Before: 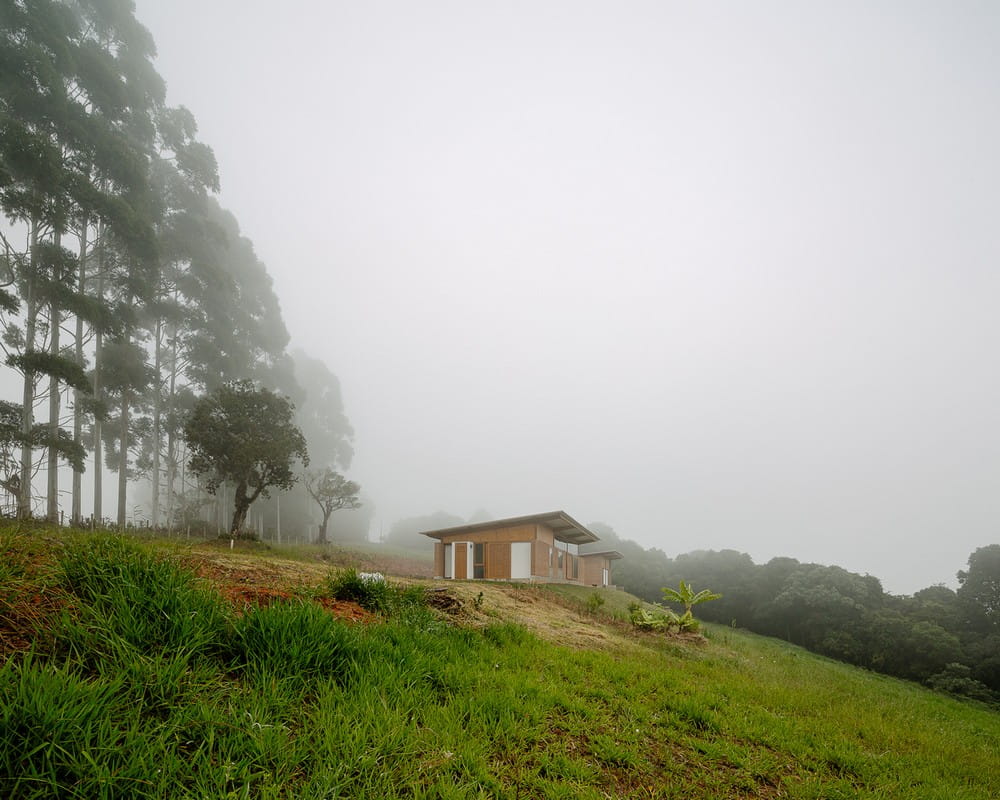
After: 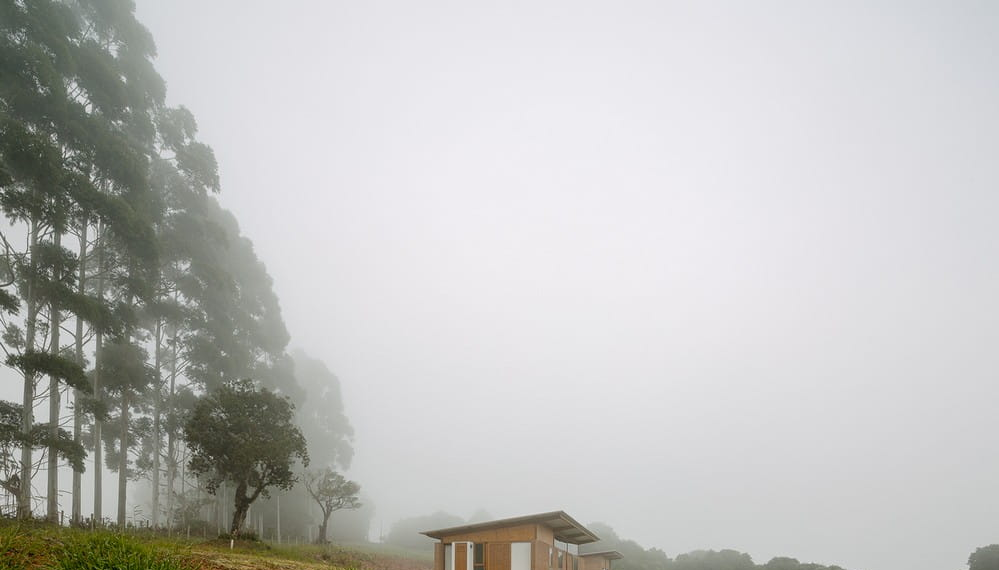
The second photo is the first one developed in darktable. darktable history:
crop: right 0%, bottom 28.663%
color zones: curves: ch2 [(0, 0.5) (0.143, 0.5) (0.286, 0.489) (0.415, 0.421) (0.571, 0.5) (0.714, 0.5) (0.857, 0.5) (1, 0.5)]
